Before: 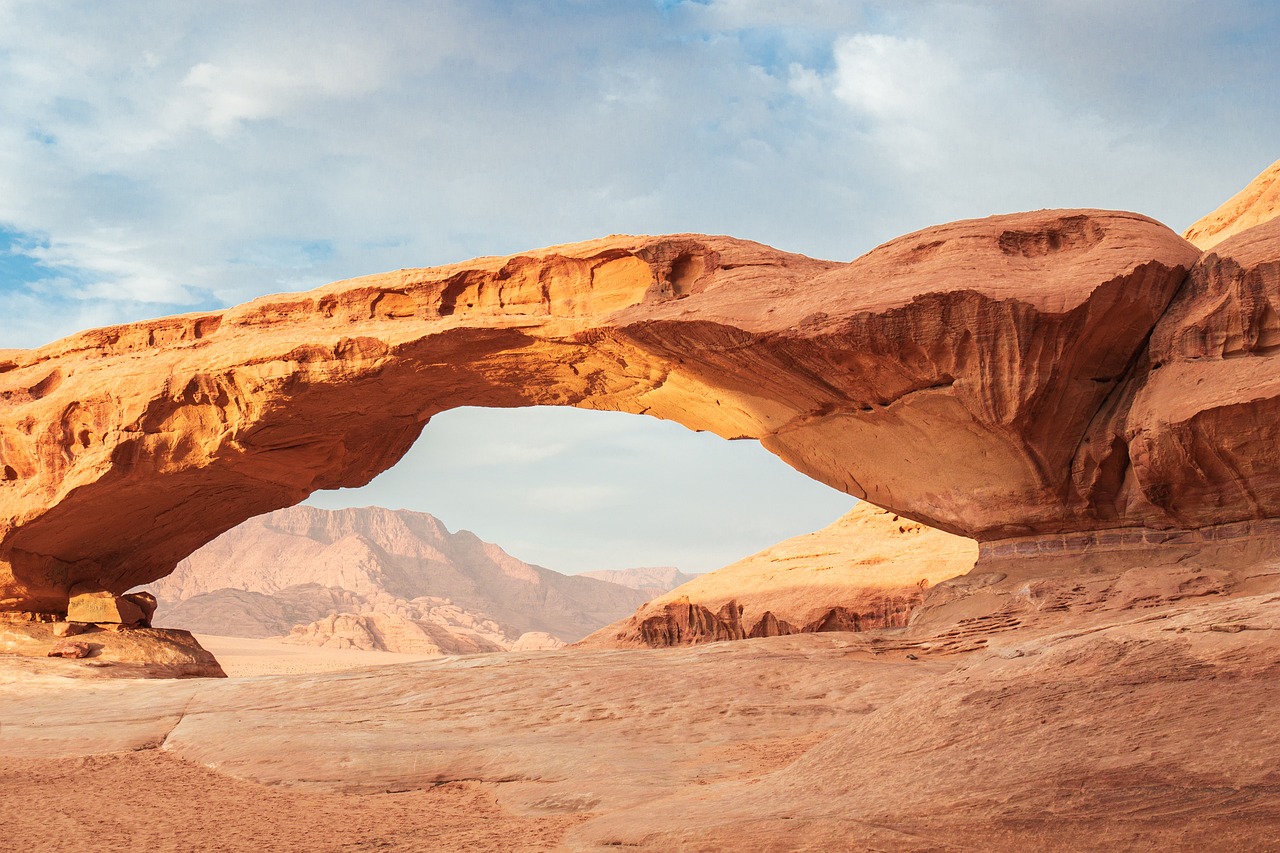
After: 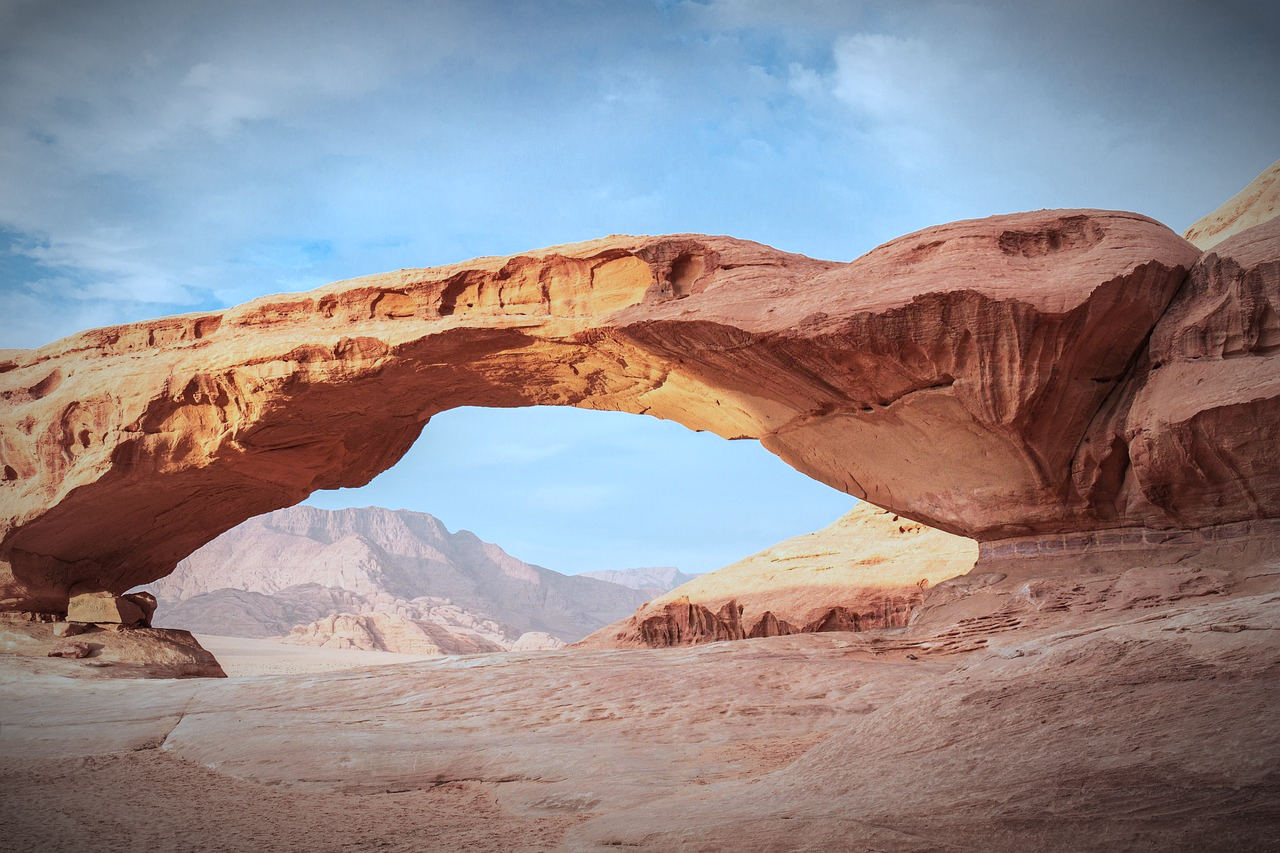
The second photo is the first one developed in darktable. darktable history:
color correction: highlights a* -2.24, highlights b* -18.1
vignetting: fall-off start 67.5%, fall-off radius 67.23%, brightness -0.813, automatic ratio true
white balance: red 0.925, blue 1.046
